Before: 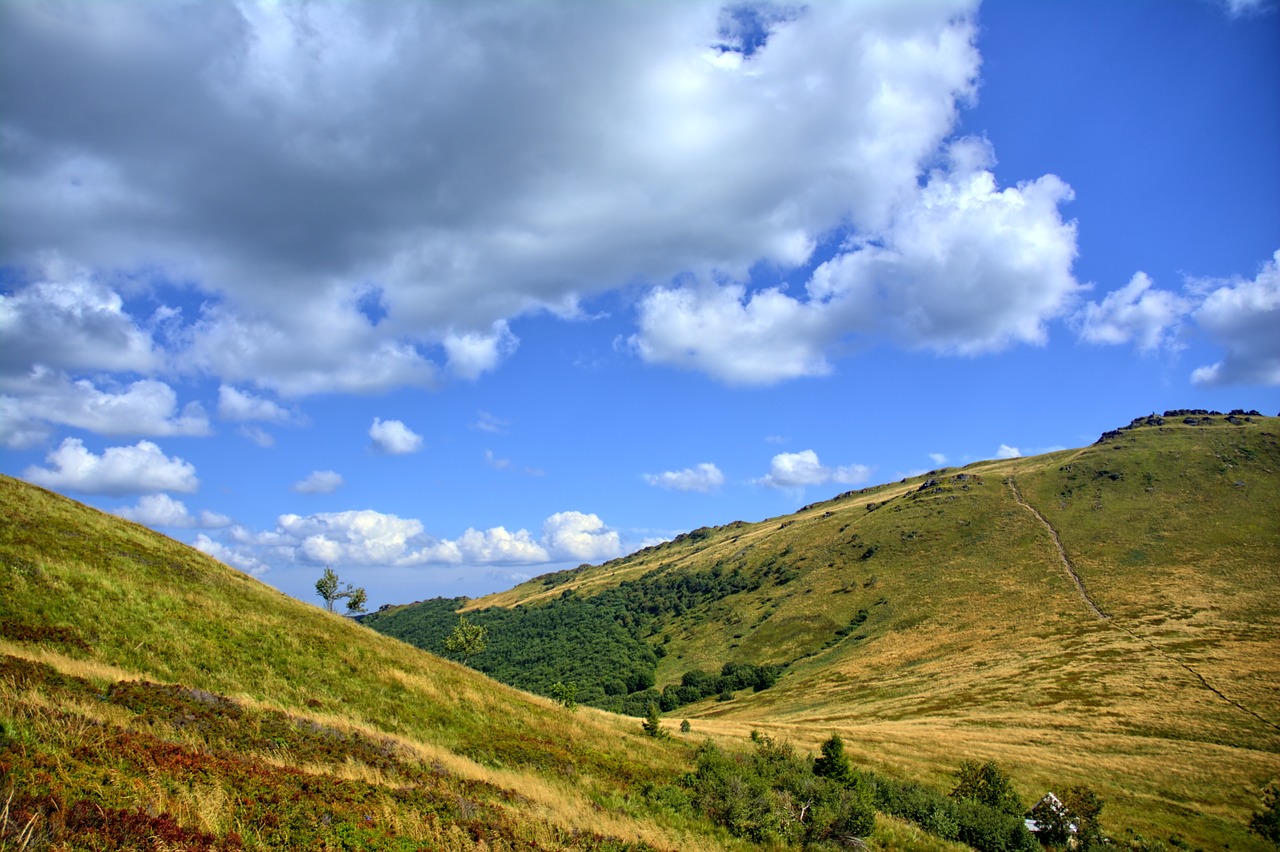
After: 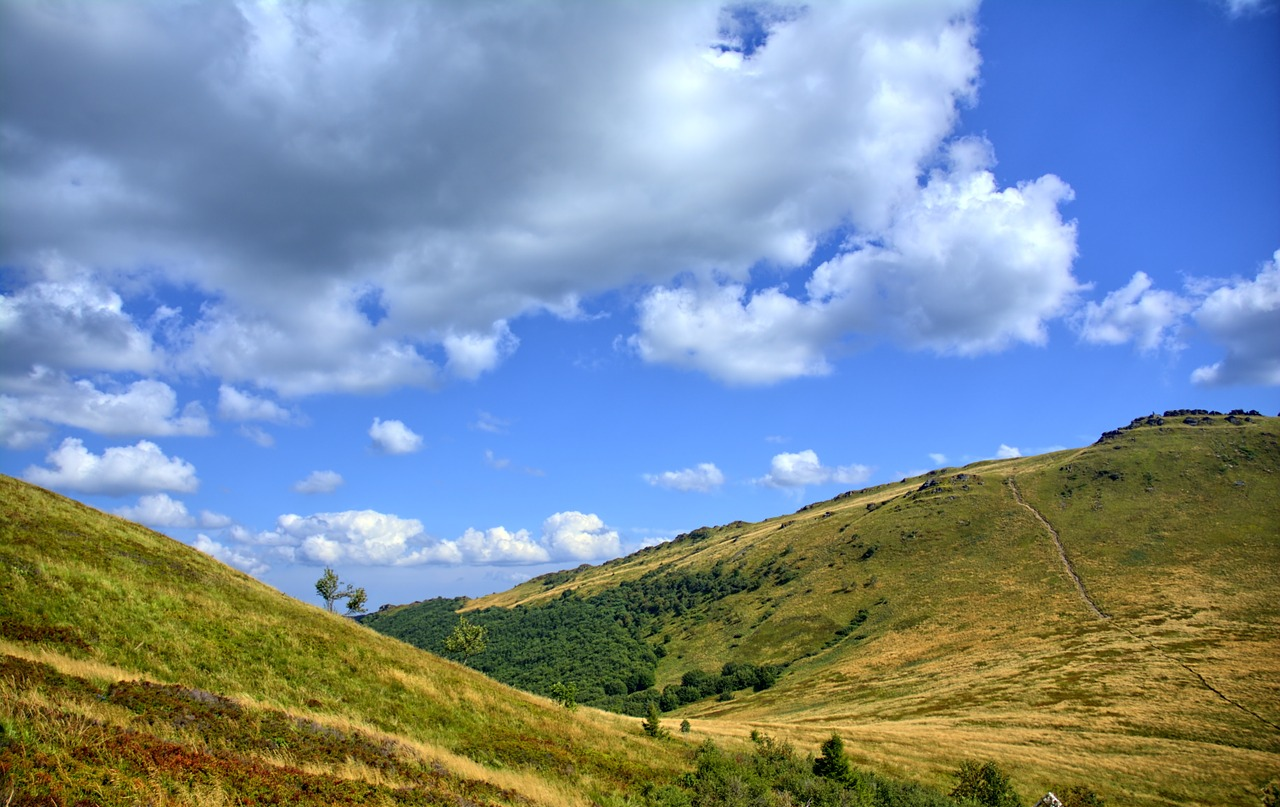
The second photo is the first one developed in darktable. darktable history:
crop and rotate: top 0.002%, bottom 5.214%
